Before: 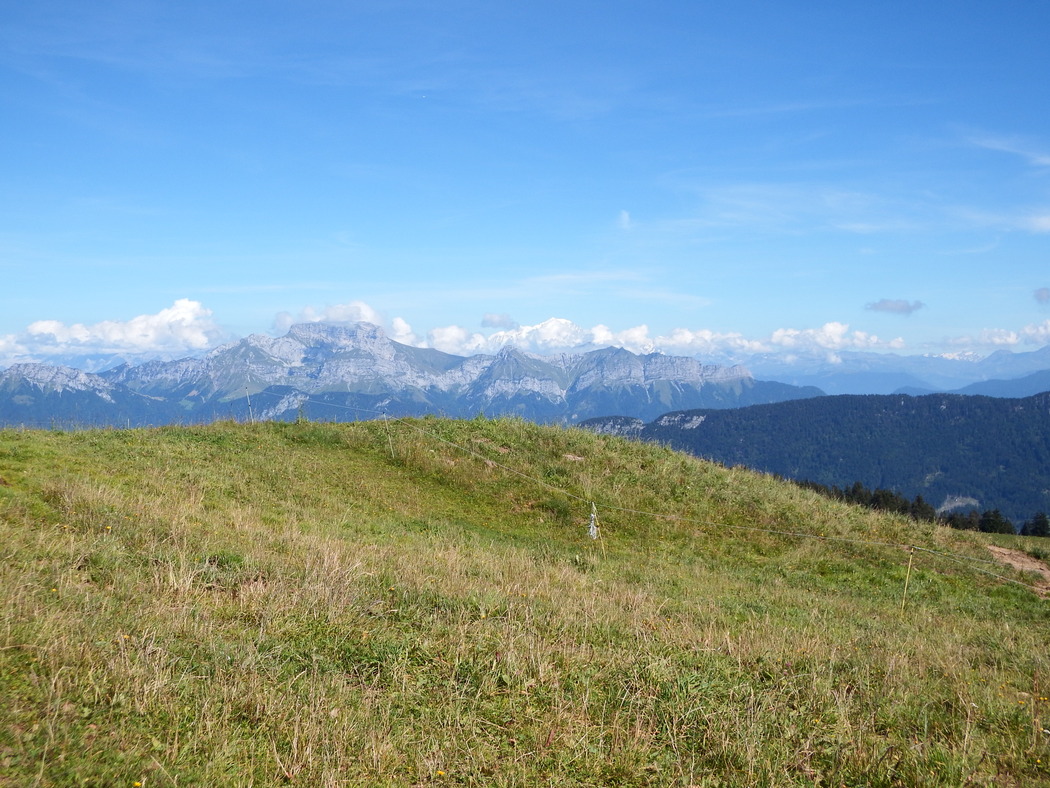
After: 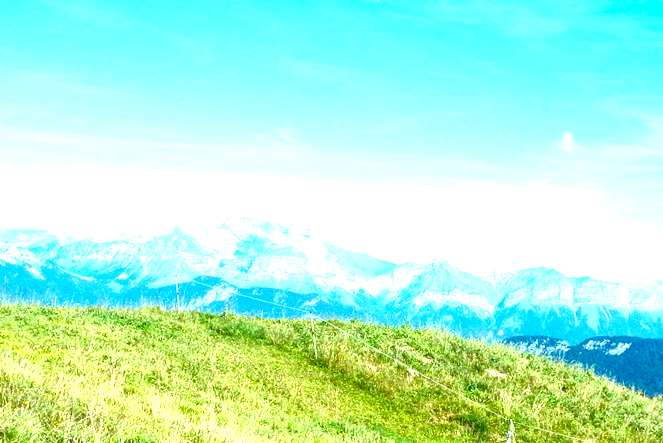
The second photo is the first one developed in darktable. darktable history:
color balance rgb: shadows lift › luminance -7.7%, shadows lift › chroma 2.13%, shadows lift › hue 165.27°, power › luminance -7.77%, power › chroma 1.1%, power › hue 215.88°, highlights gain › luminance 15.15%, highlights gain › chroma 7%, highlights gain › hue 125.57°, global offset › luminance -0.33%, global offset › chroma 0.11%, global offset › hue 165.27°, perceptual saturation grading › global saturation 24.42%, perceptual saturation grading › highlights -24.42%, perceptual saturation grading › mid-tones 24.42%, perceptual saturation grading › shadows 40%, perceptual brilliance grading › global brilliance -5%, perceptual brilliance grading › highlights 24.42%, perceptual brilliance grading › mid-tones 7%, perceptual brilliance grading › shadows -5%
exposure: black level correction 0, exposure 0.95 EV, compensate exposure bias true, compensate highlight preservation false
local contrast: detail 110%
crop and rotate: angle -4.99°, left 2.122%, top 6.945%, right 27.566%, bottom 30.519%
